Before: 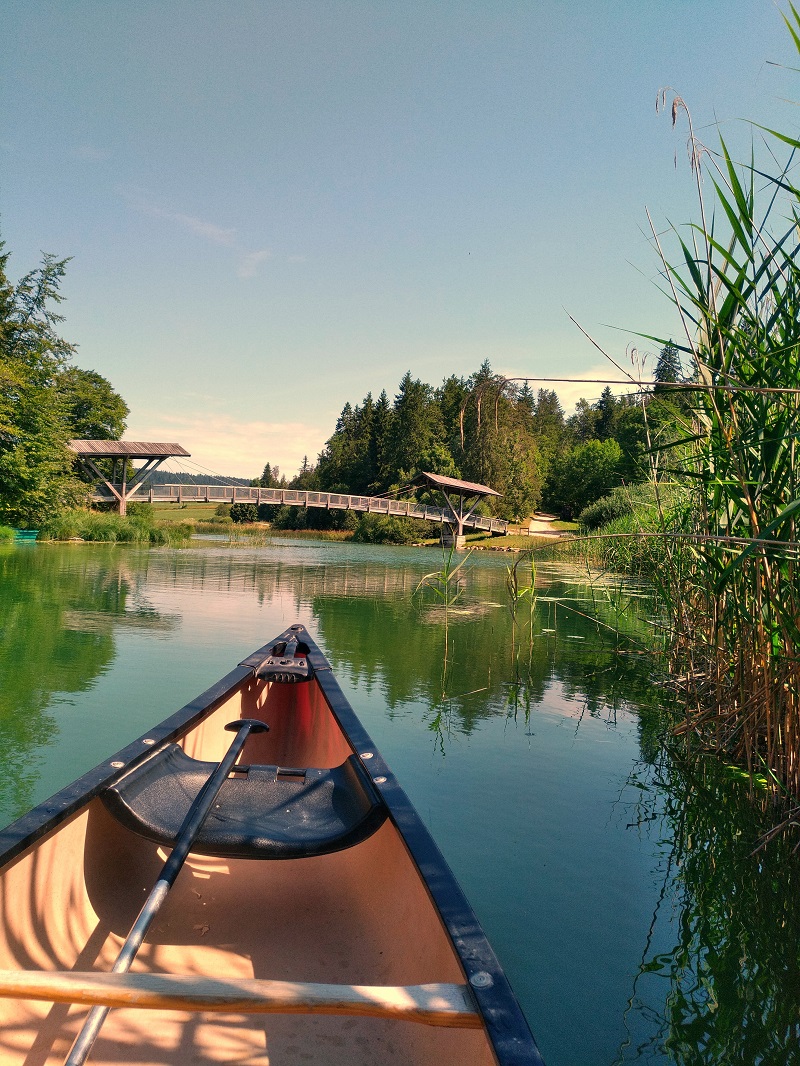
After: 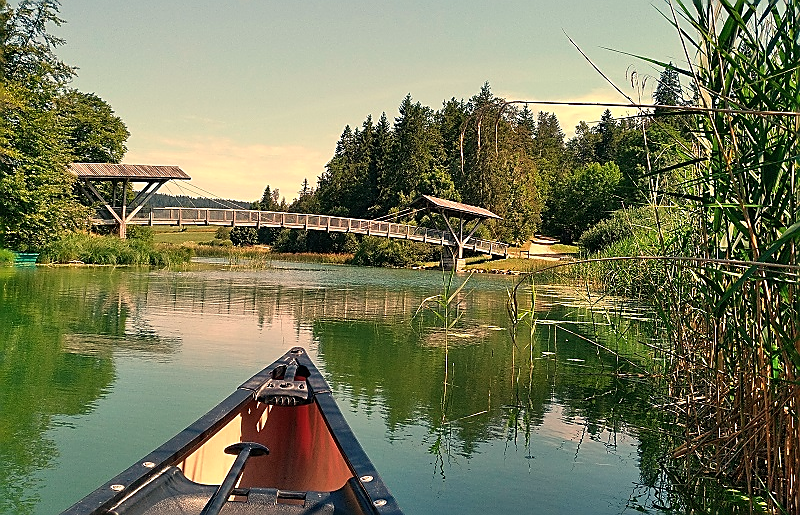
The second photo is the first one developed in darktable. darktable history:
sharpen: radius 1.4, amount 1.25, threshold 0.7
color calibration: illuminant same as pipeline (D50), adaptation none (bypass)
white balance: red 1.029, blue 0.92
crop and rotate: top 26.056%, bottom 25.543%
